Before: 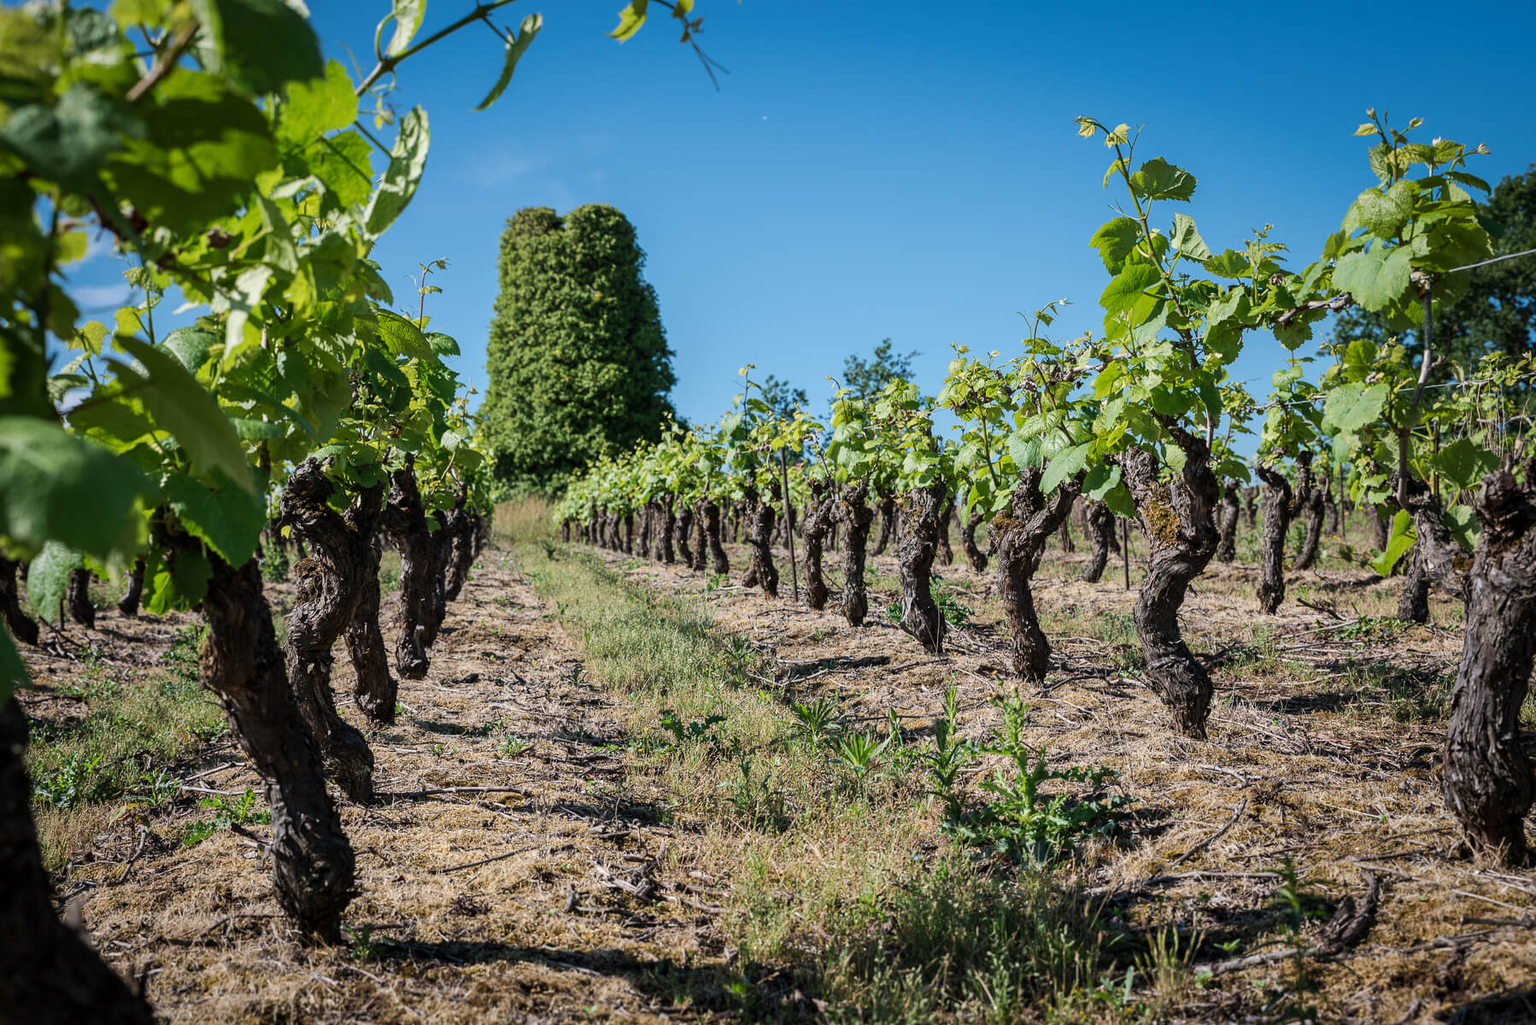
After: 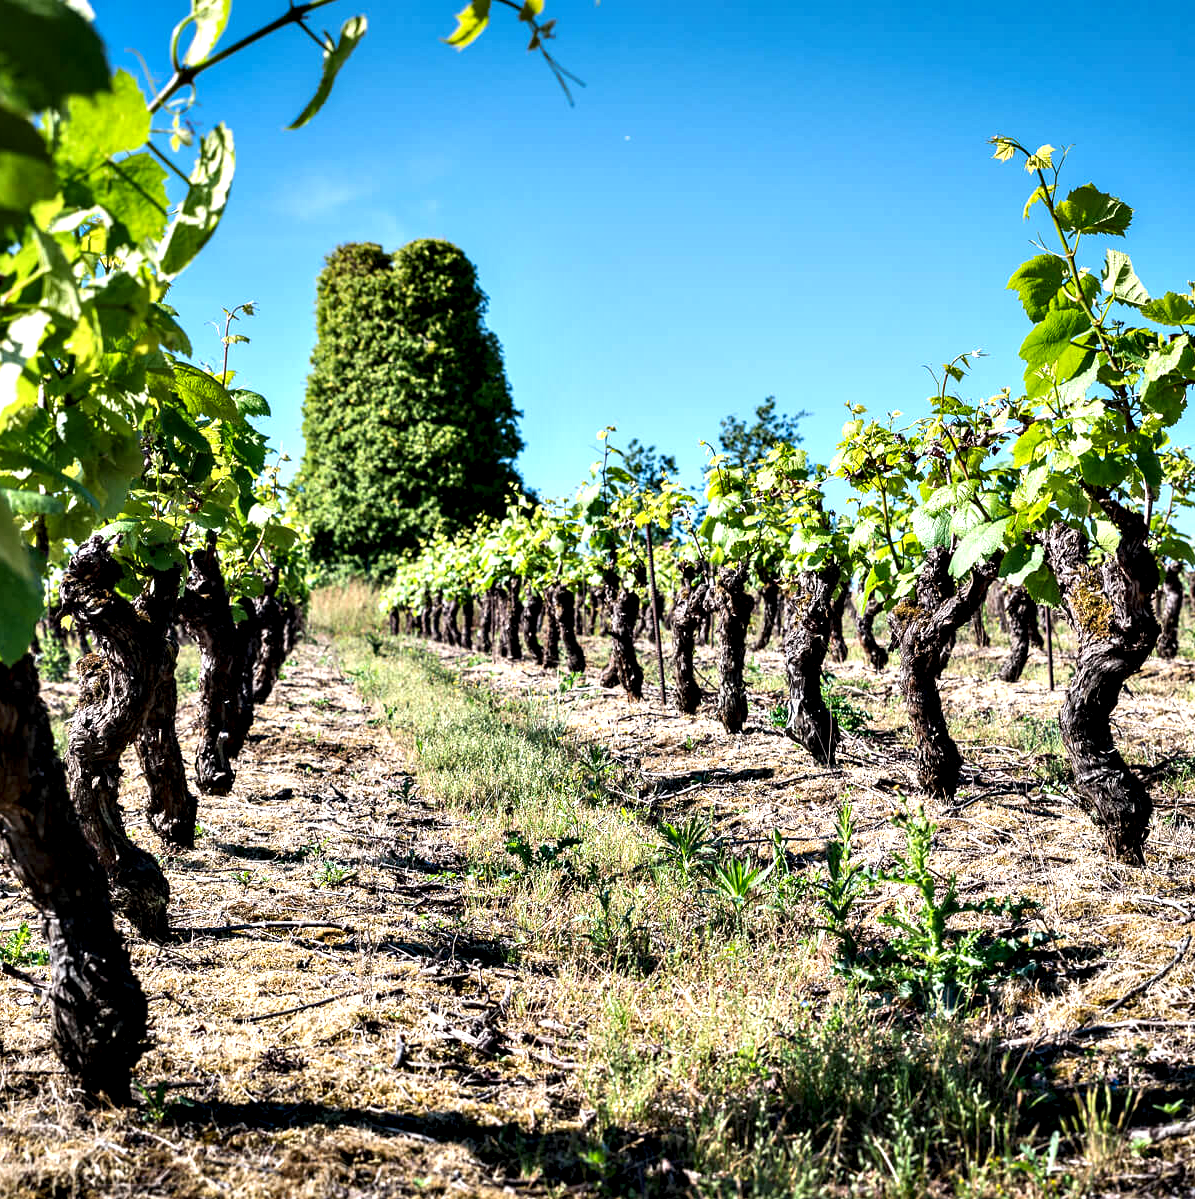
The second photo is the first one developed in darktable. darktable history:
crop and rotate: left 14.937%, right 18.558%
exposure: exposure 0.657 EV, compensate highlight preservation false
contrast equalizer: octaves 7, y [[0.6 ×6], [0.55 ×6], [0 ×6], [0 ×6], [0 ×6]]
